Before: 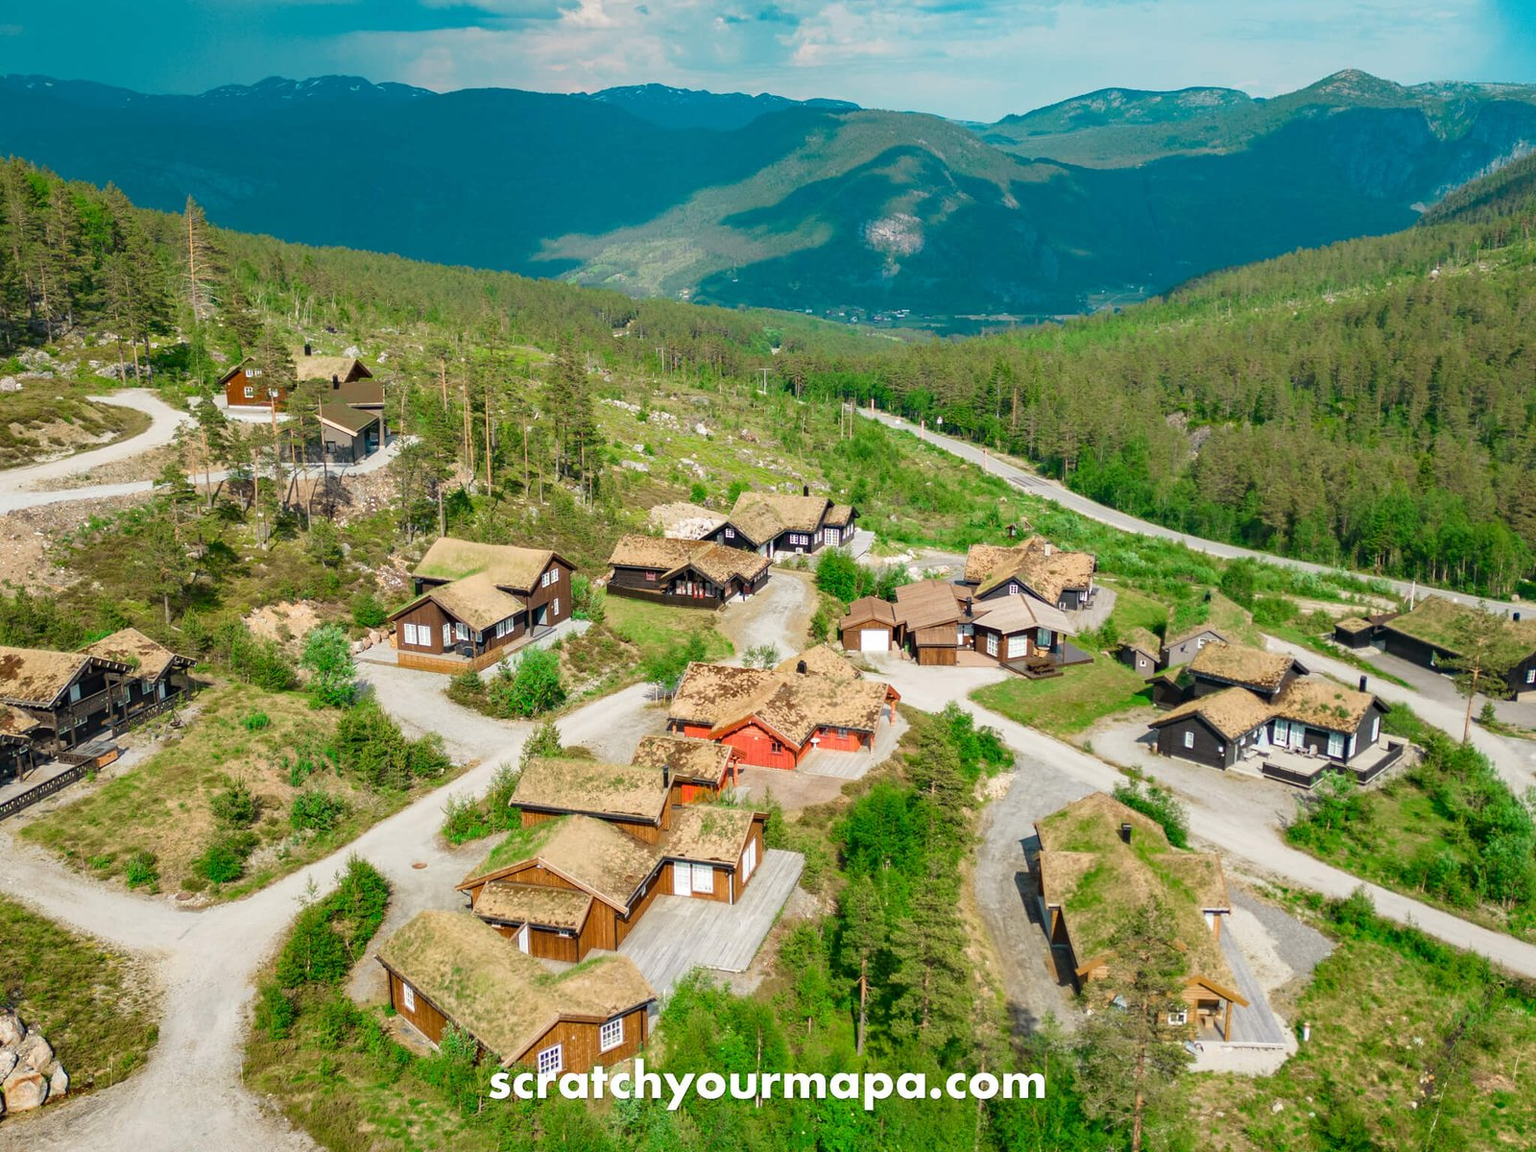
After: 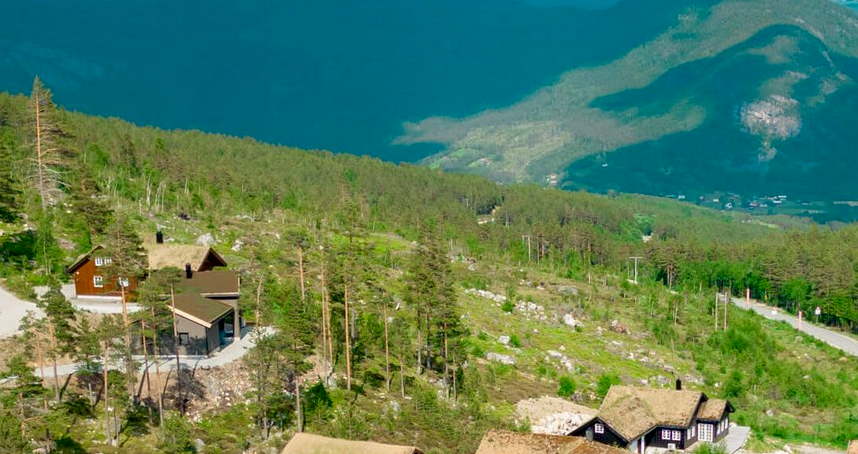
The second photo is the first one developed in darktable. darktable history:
exposure: black level correction 0.007, compensate highlight preservation false
crop: left 10.121%, top 10.631%, right 36.218%, bottom 51.526%
